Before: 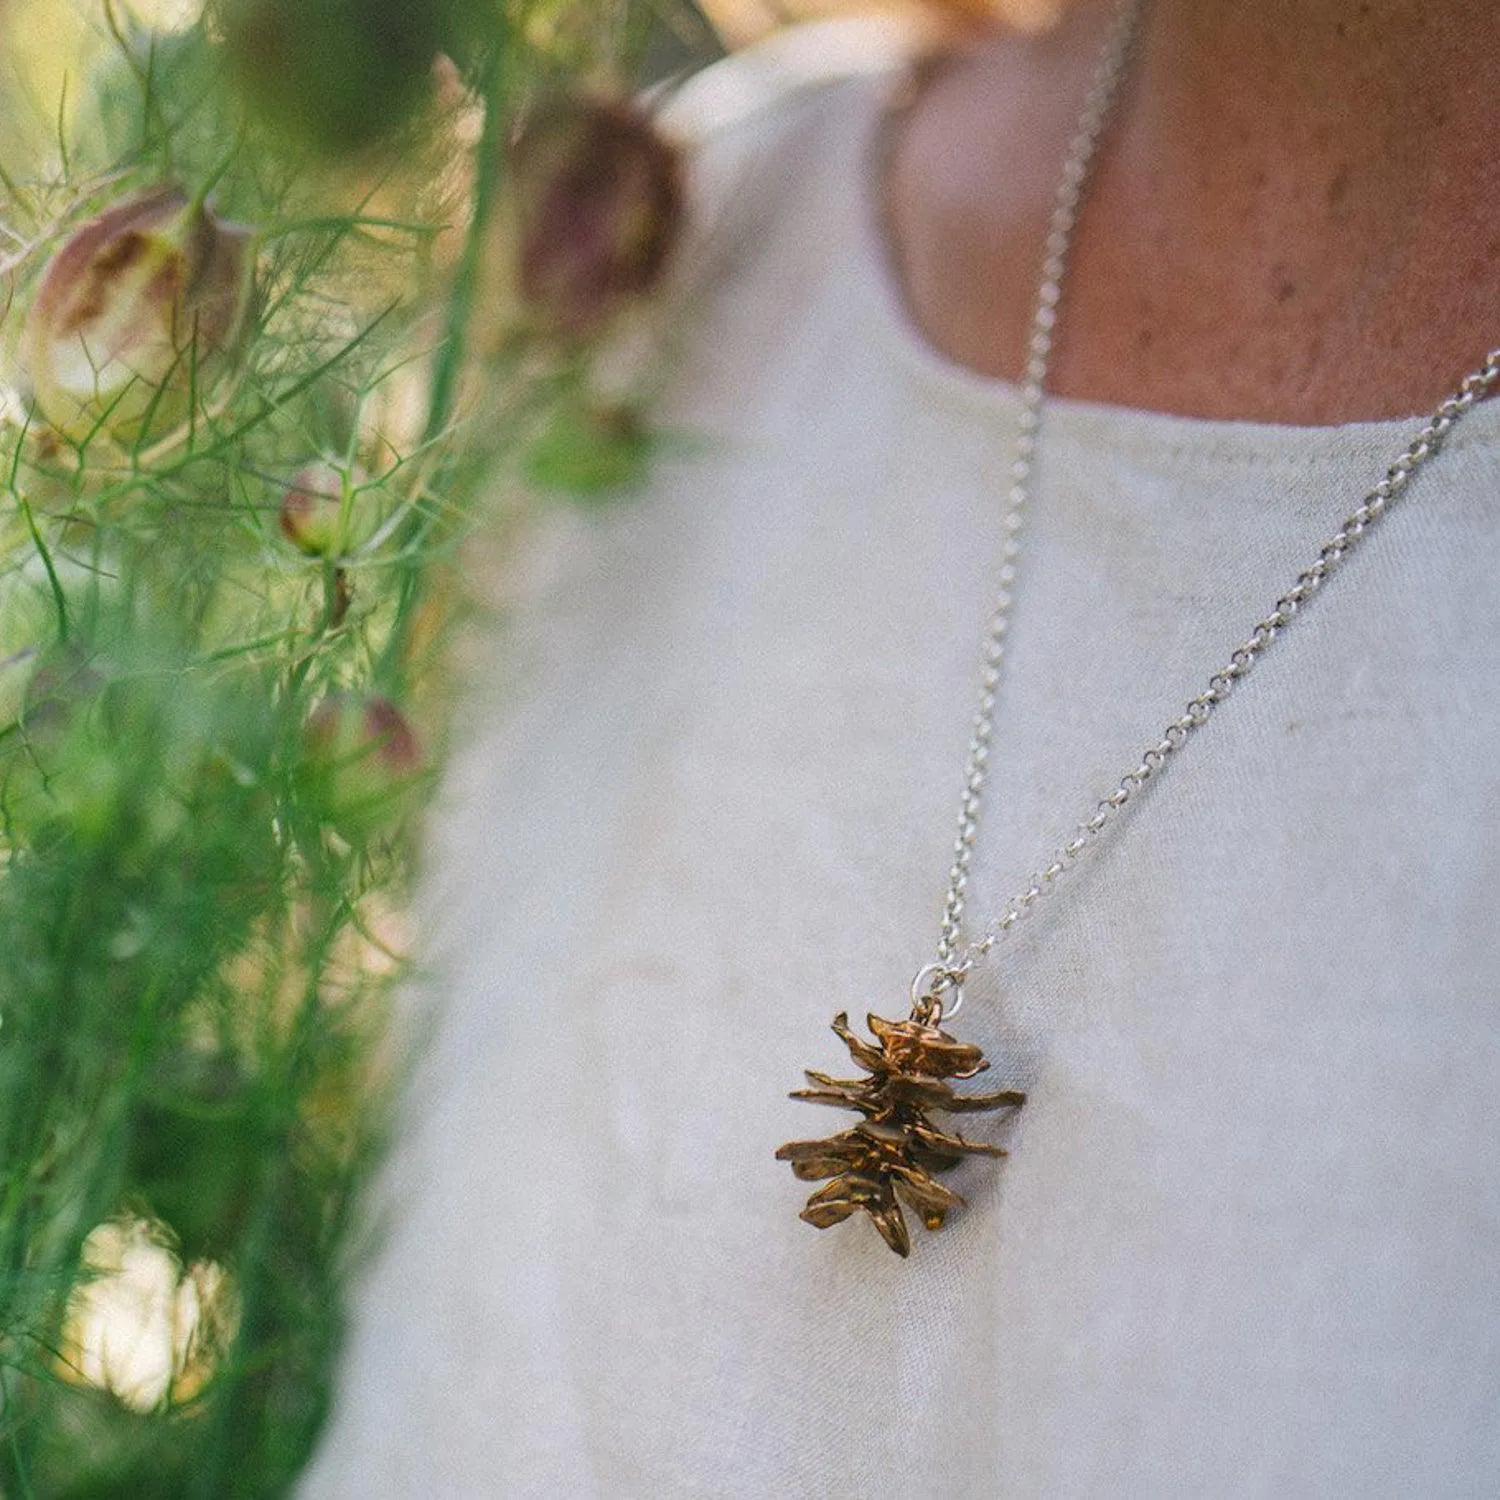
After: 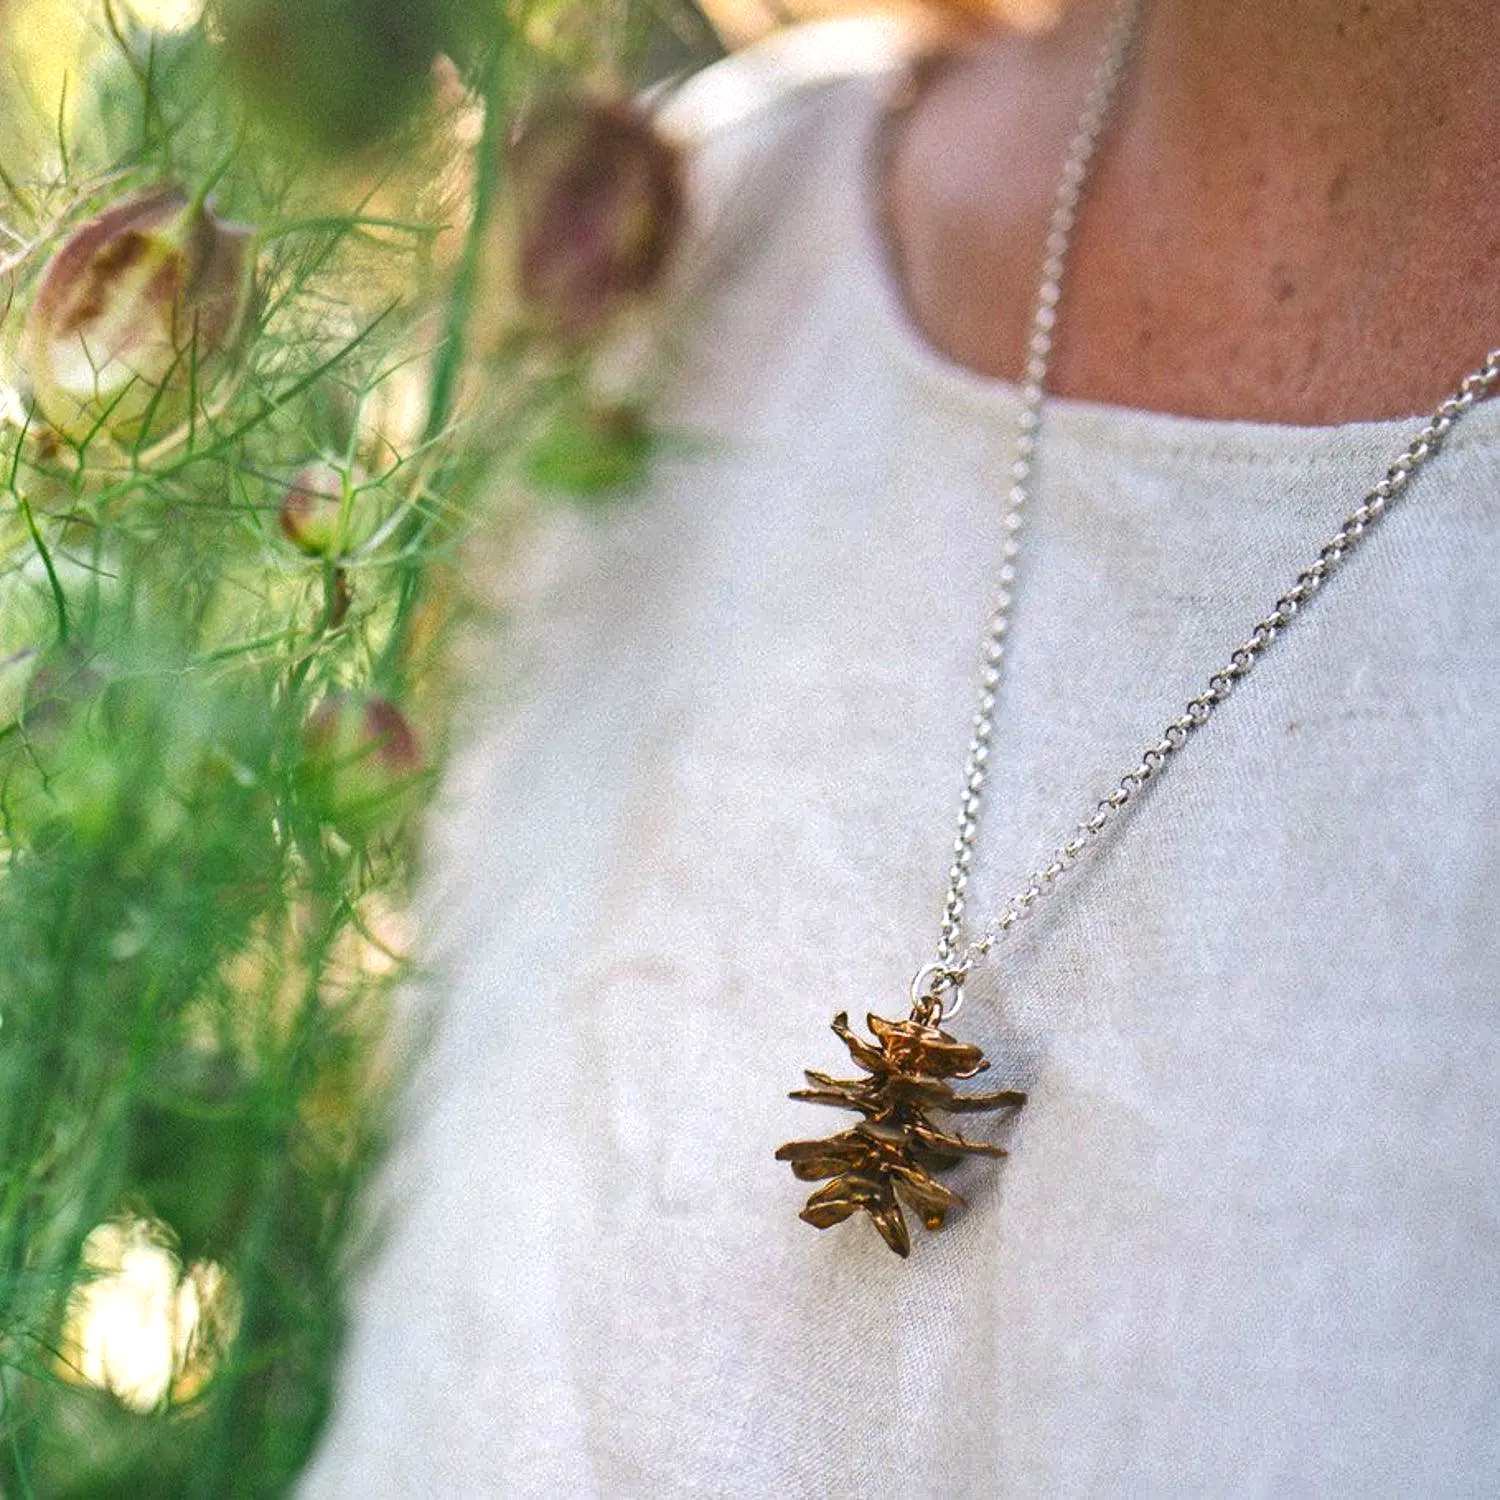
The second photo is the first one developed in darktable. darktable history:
exposure: exposure 0.6 EV, compensate highlight preservation false
shadows and highlights: low approximation 0.01, soften with gaussian
